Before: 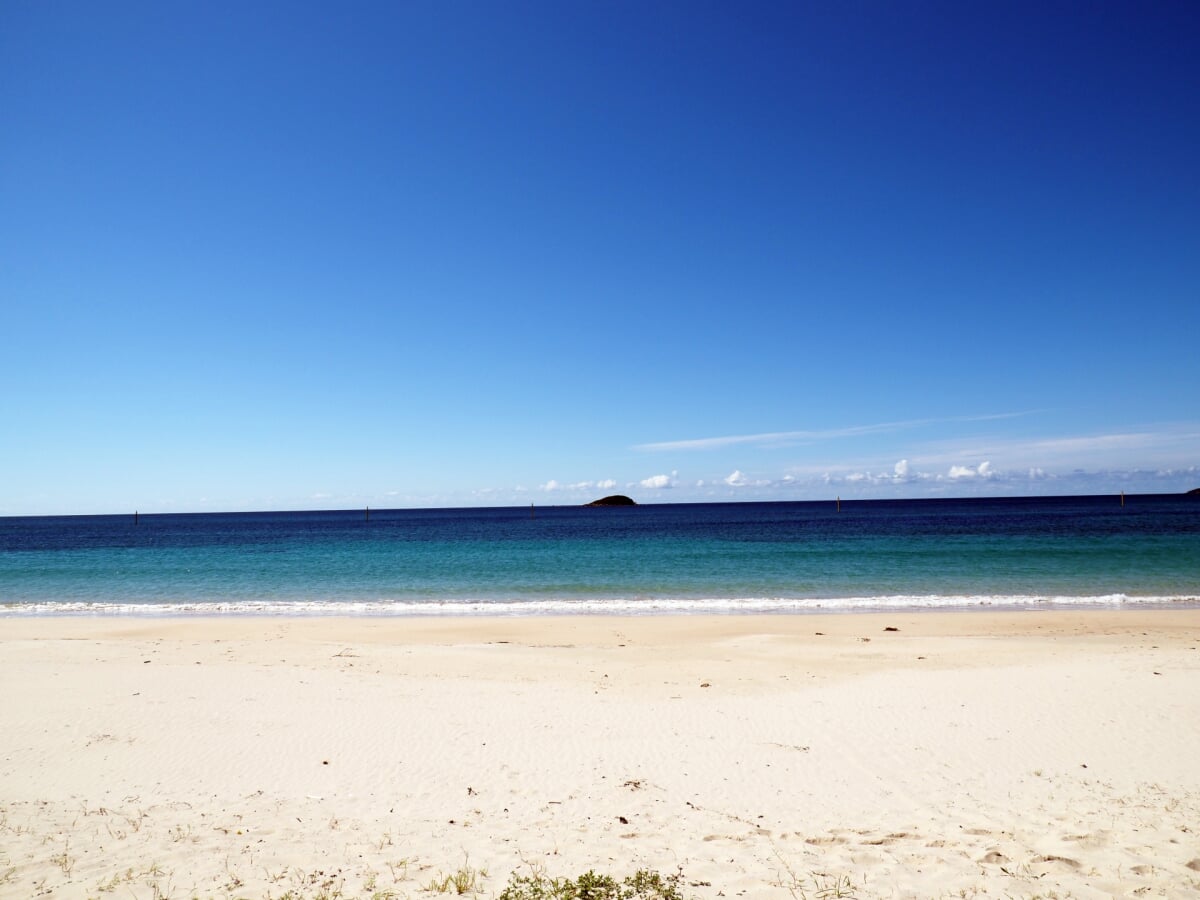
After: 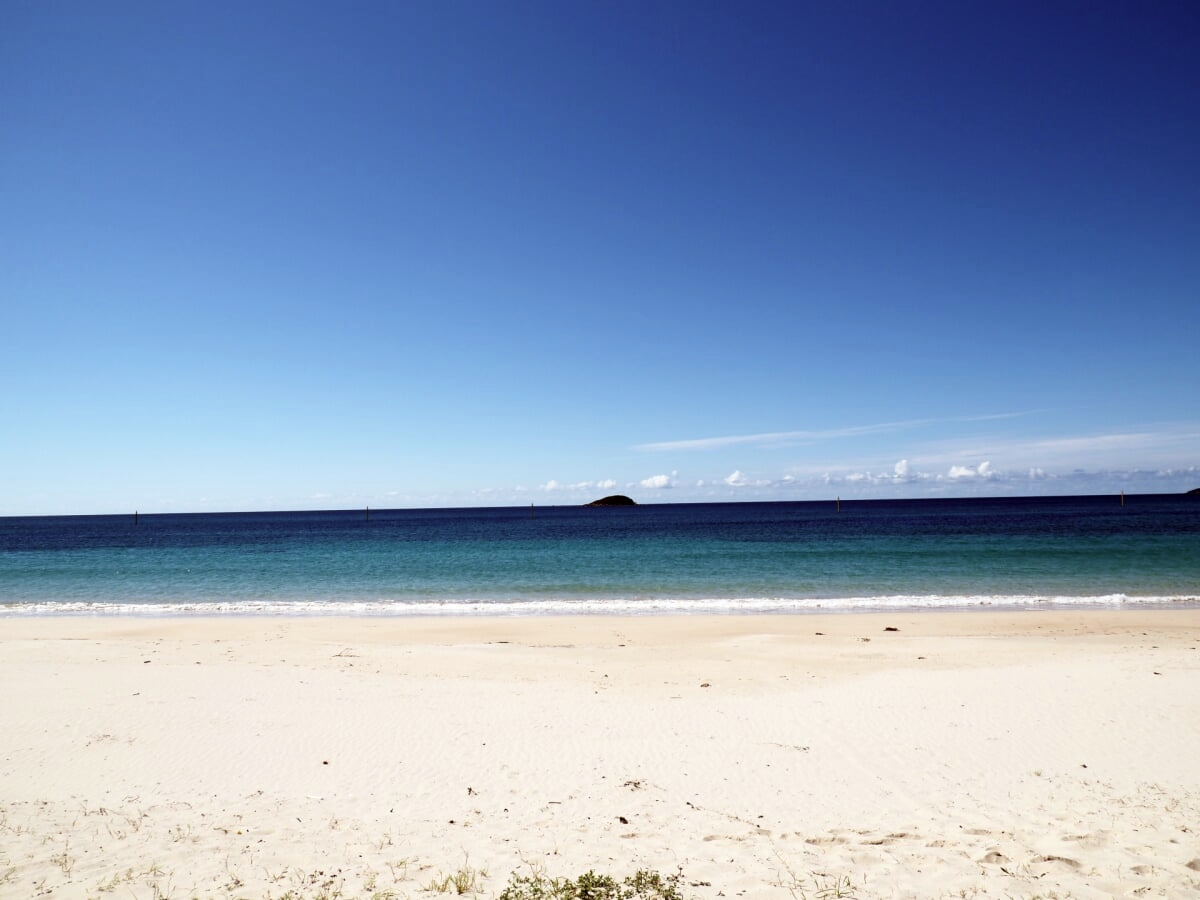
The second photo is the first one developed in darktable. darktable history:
contrast brightness saturation: contrast 0.114, saturation -0.169
